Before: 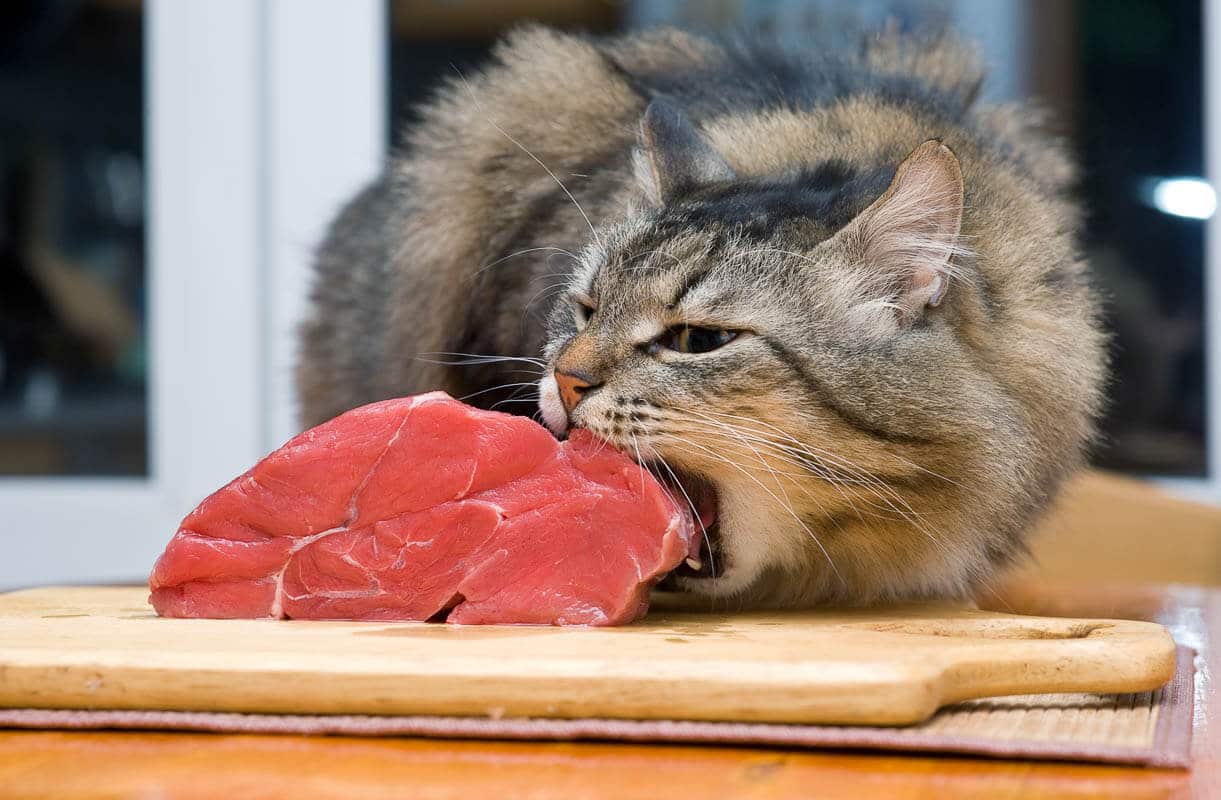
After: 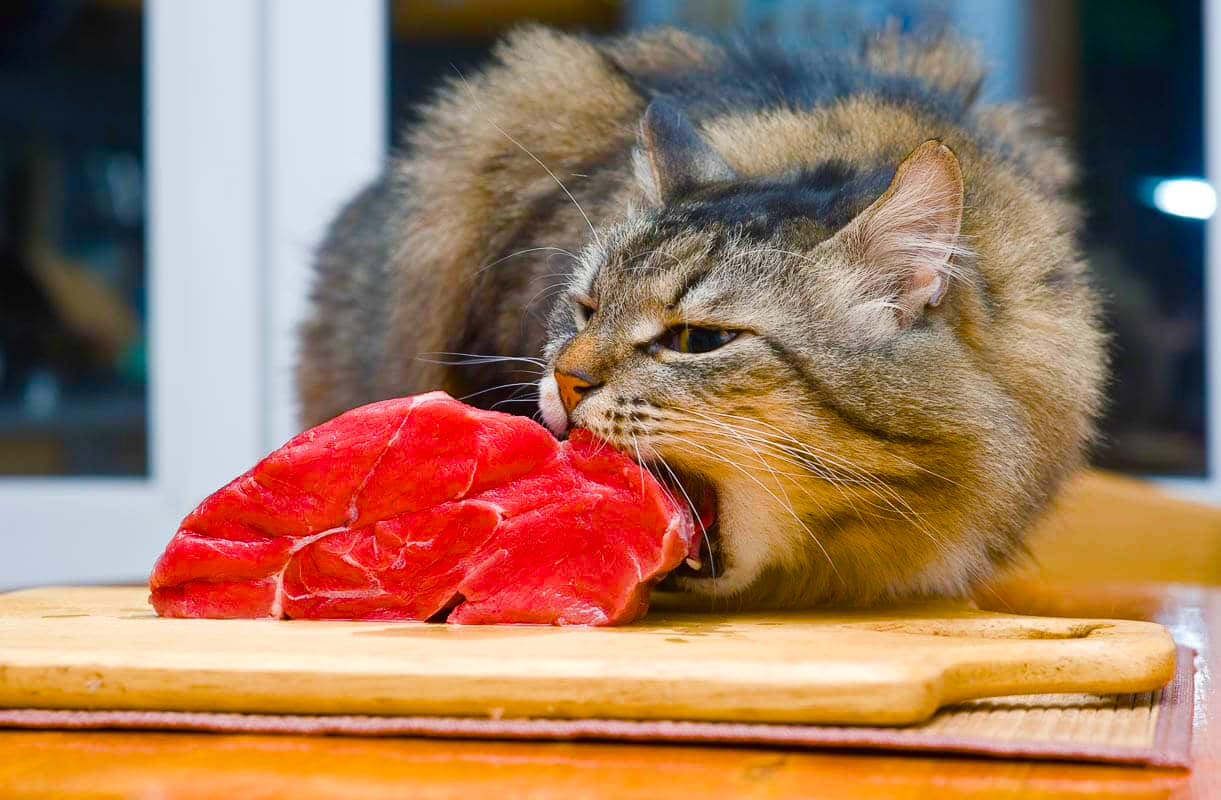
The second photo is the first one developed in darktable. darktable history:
color balance rgb: global offset › luminance 0.257%, linear chroma grading › global chroma 15.308%, perceptual saturation grading › global saturation 27.674%, perceptual saturation grading › highlights -24.976%, perceptual saturation grading › mid-tones 25.198%, perceptual saturation grading › shadows 49.686%, global vibrance 15.425%
